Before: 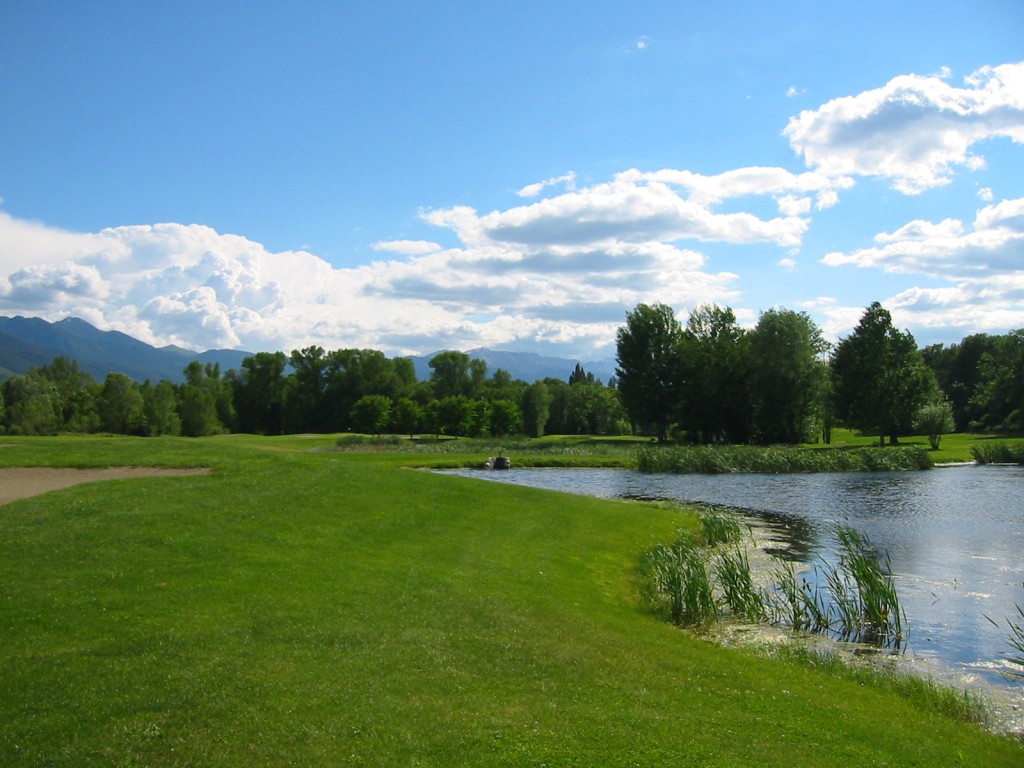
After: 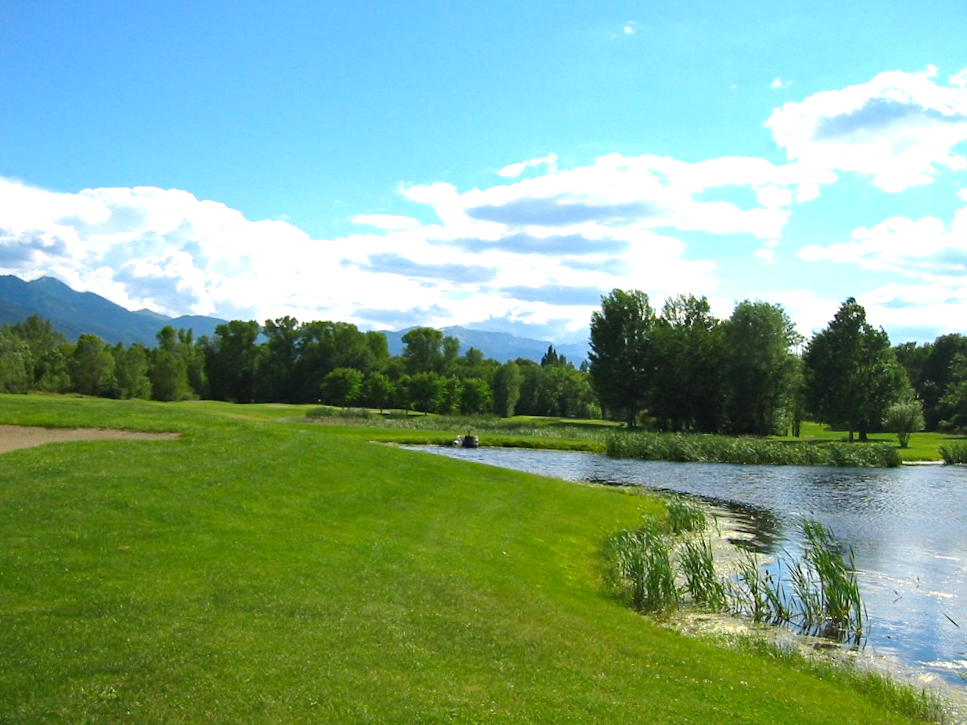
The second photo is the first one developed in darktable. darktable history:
haze removal: compatibility mode true, adaptive false
crop and rotate: angle -2.57°
exposure: black level correction 0, exposure 0.695 EV, compensate highlight preservation false
